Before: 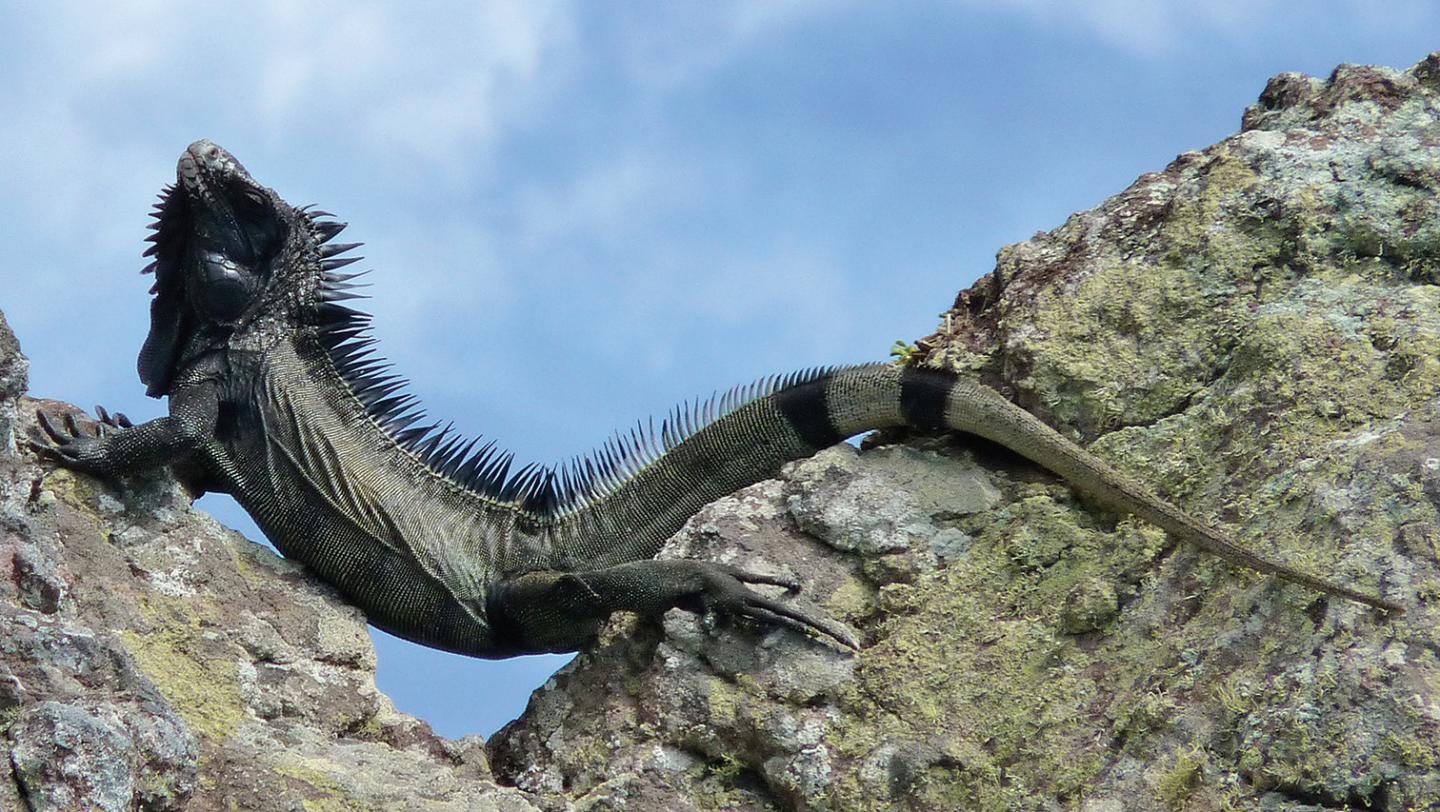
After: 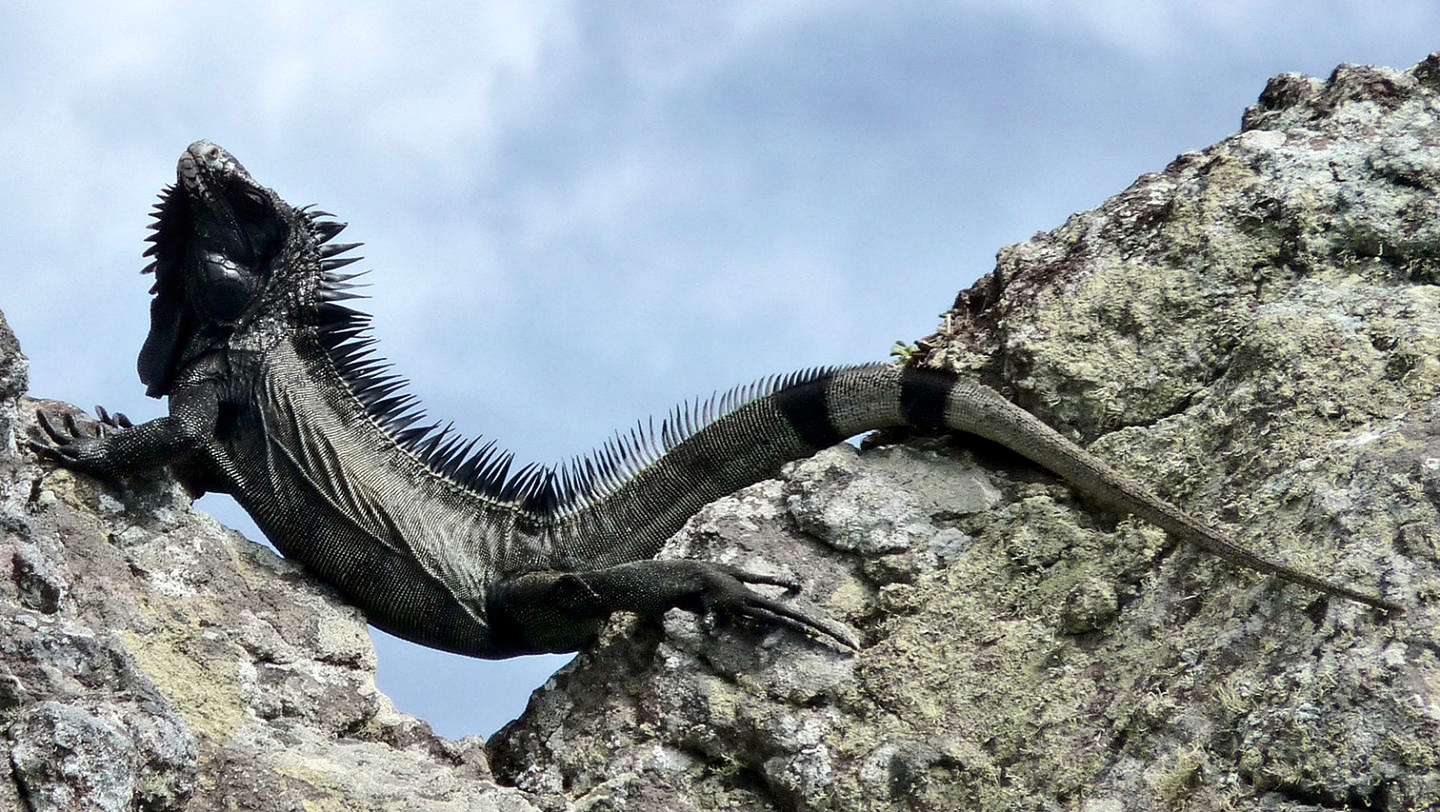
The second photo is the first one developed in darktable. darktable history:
local contrast: highlights 106%, shadows 98%, detail 120%, midtone range 0.2
contrast brightness saturation: contrast 0.249, saturation -0.314
